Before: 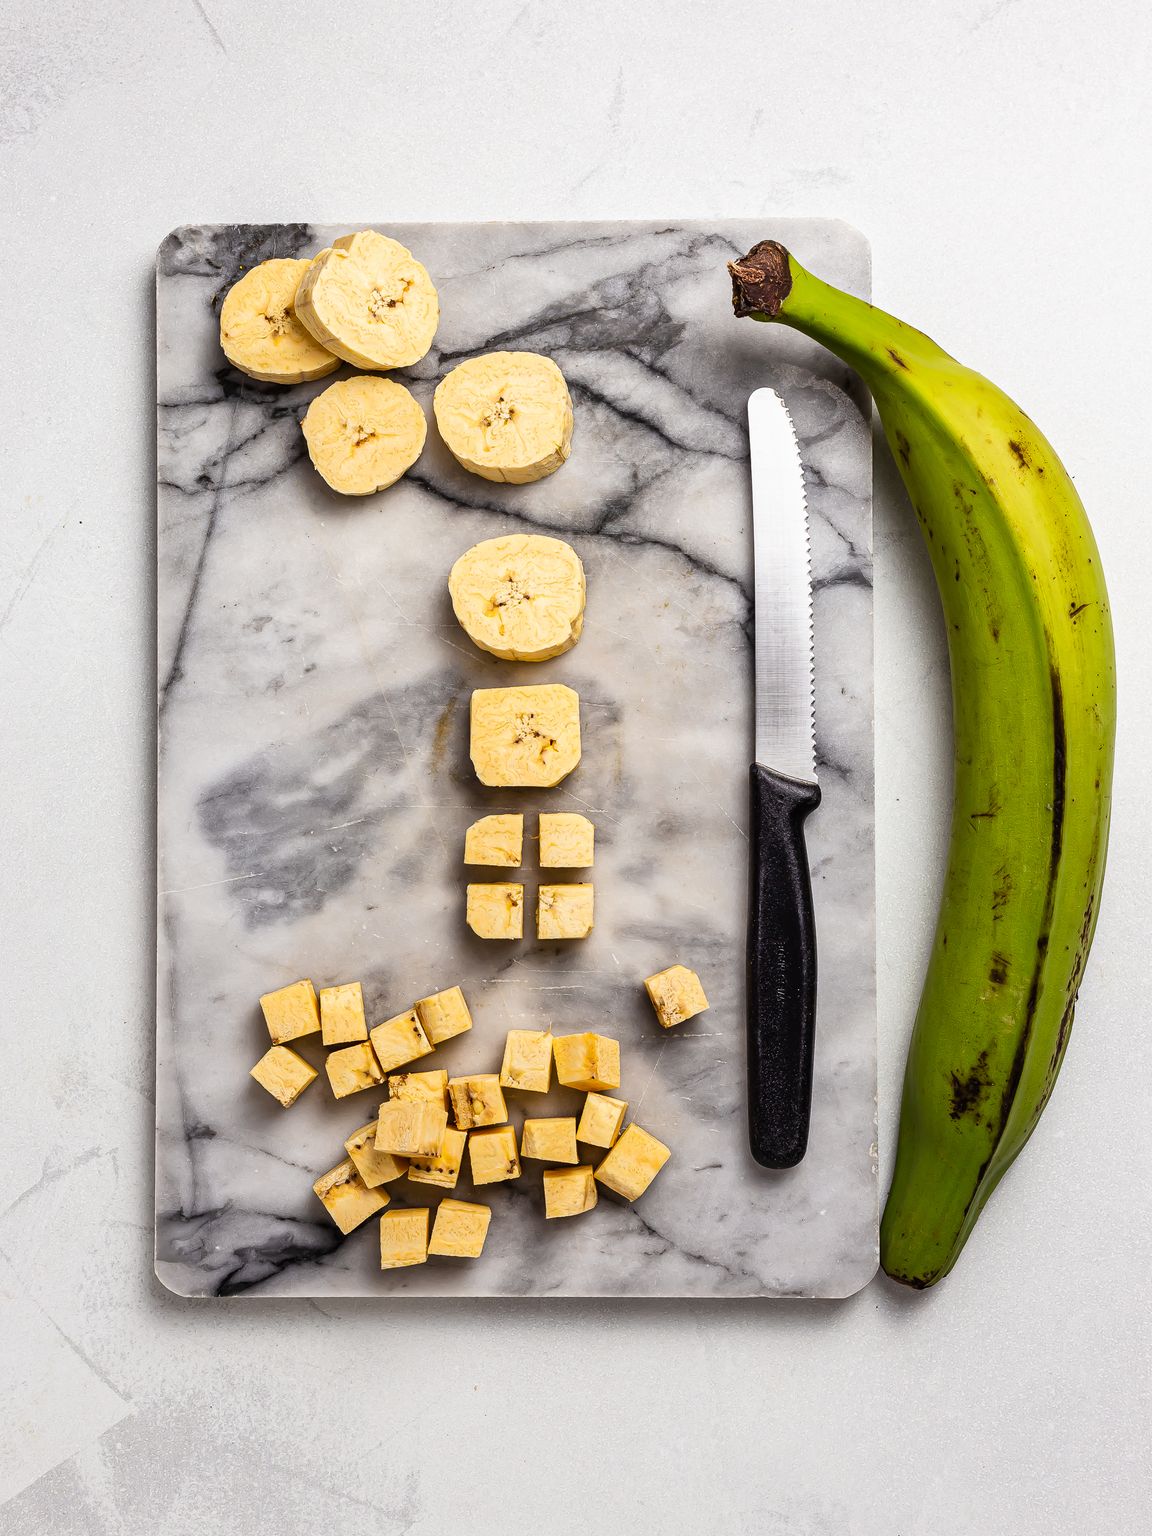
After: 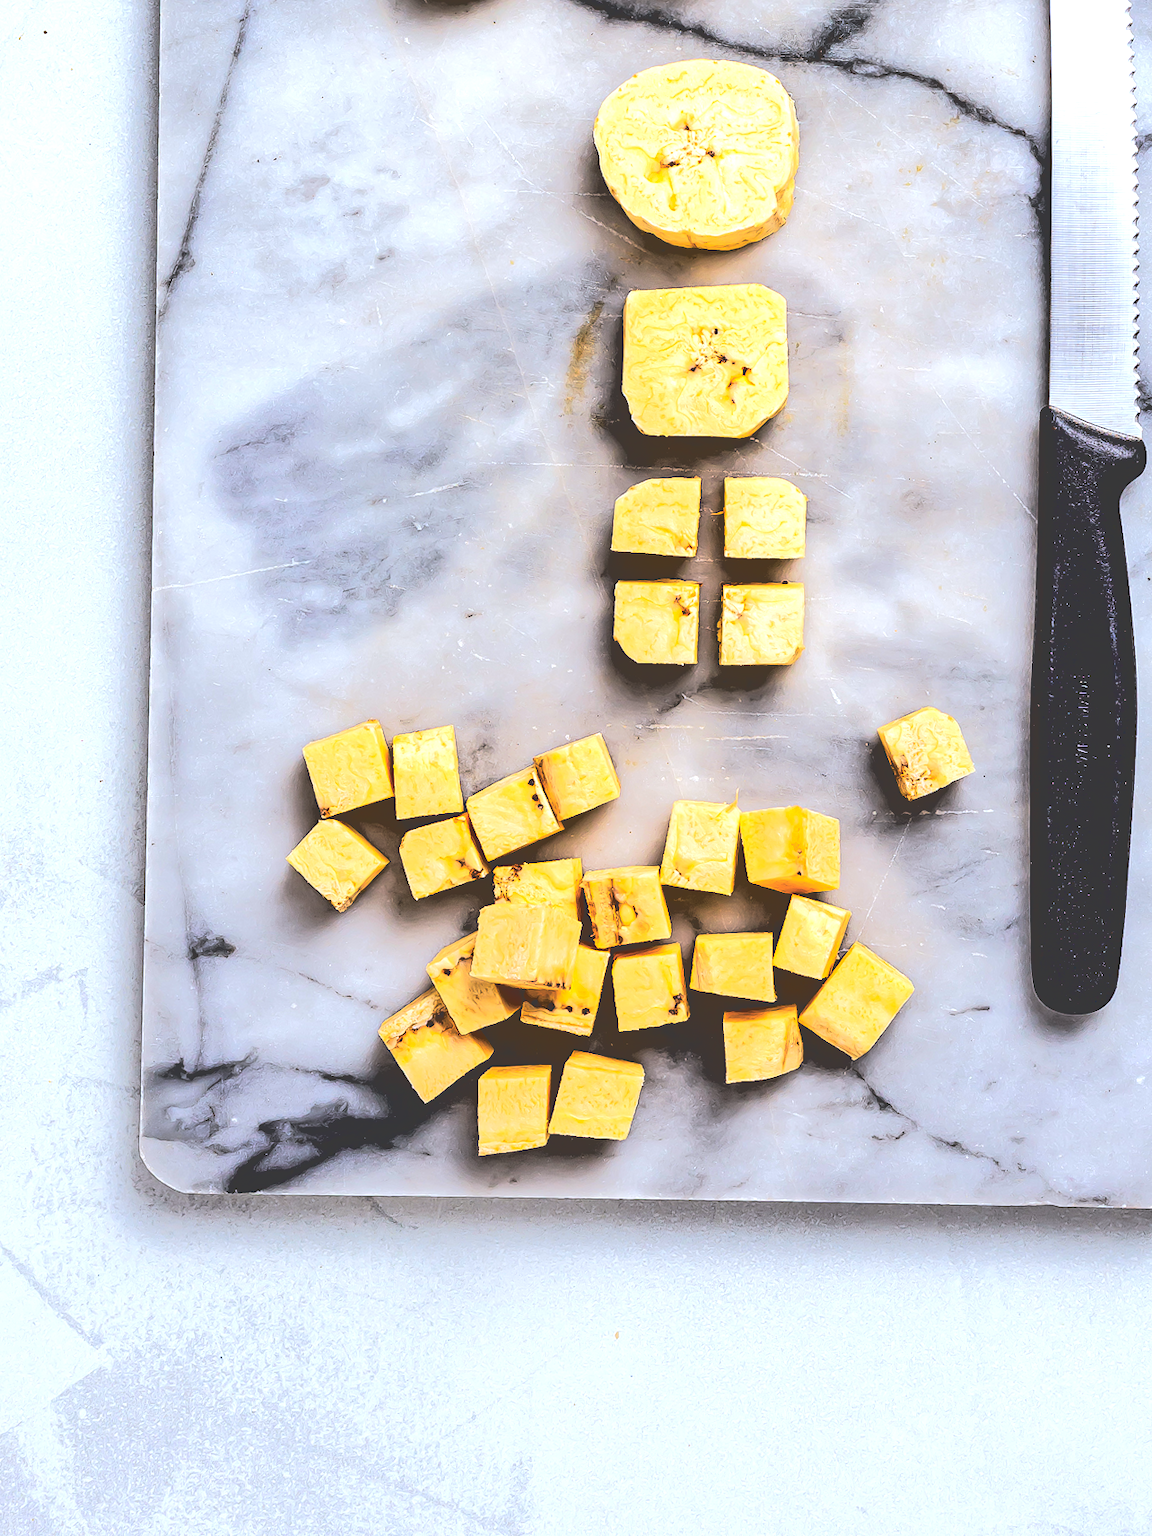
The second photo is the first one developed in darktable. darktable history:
base curve: curves: ch0 [(0.065, 0.026) (0.236, 0.358) (0.53, 0.546) (0.777, 0.841) (0.924, 0.992)], preserve colors average RGB
color balance: lift [1.01, 1, 1, 1], gamma [1.097, 1, 1, 1], gain [0.85, 1, 1, 1]
crop and rotate: angle -0.82°, left 3.85%, top 31.828%, right 27.992%
tone curve: curves: ch0 [(0, 0) (0.536, 0.402) (1, 1)], preserve colors none
color calibration: x 0.367, y 0.379, temperature 4395.86 K
levels: levels [0.036, 0.364, 0.827]
